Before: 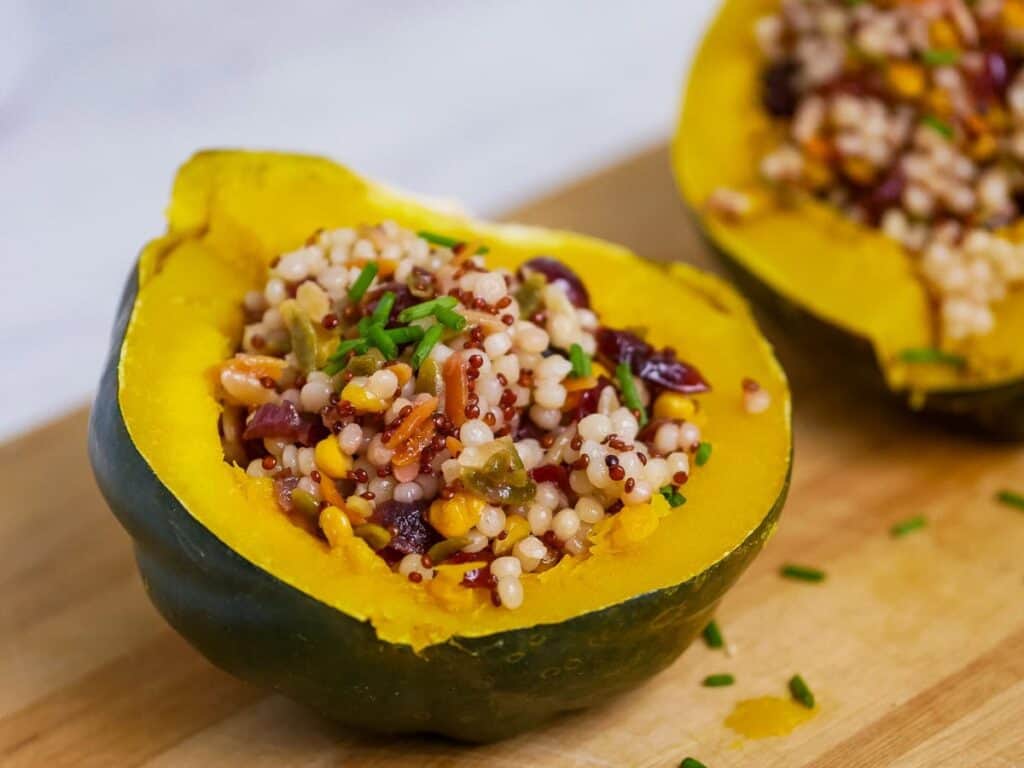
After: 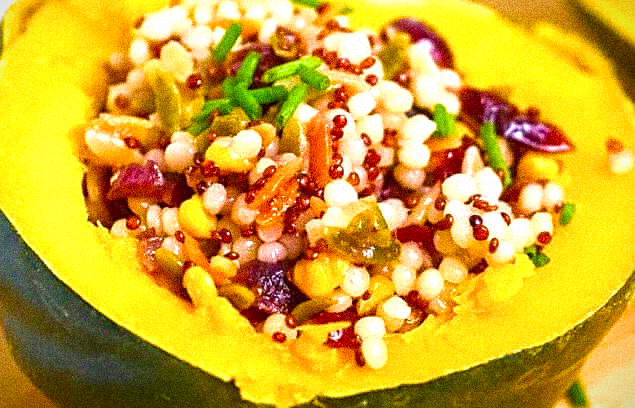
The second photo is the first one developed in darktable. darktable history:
vignetting: fall-off start 97.23%, saturation -0.024, center (-0.033, -0.042), width/height ratio 1.179, unbound false
sharpen: on, module defaults
crop: left 13.312%, top 31.28%, right 24.627%, bottom 15.582%
tone equalizer: on, module defaults
velvia: strength 51%, mid-tones bias 0.51
grain: coarseness 14.49 ISO, strength 48.04%, mid-tones bias 35%
exposure: black level correction 0, exposure 1.1 EV, compensate highlight preservation false
